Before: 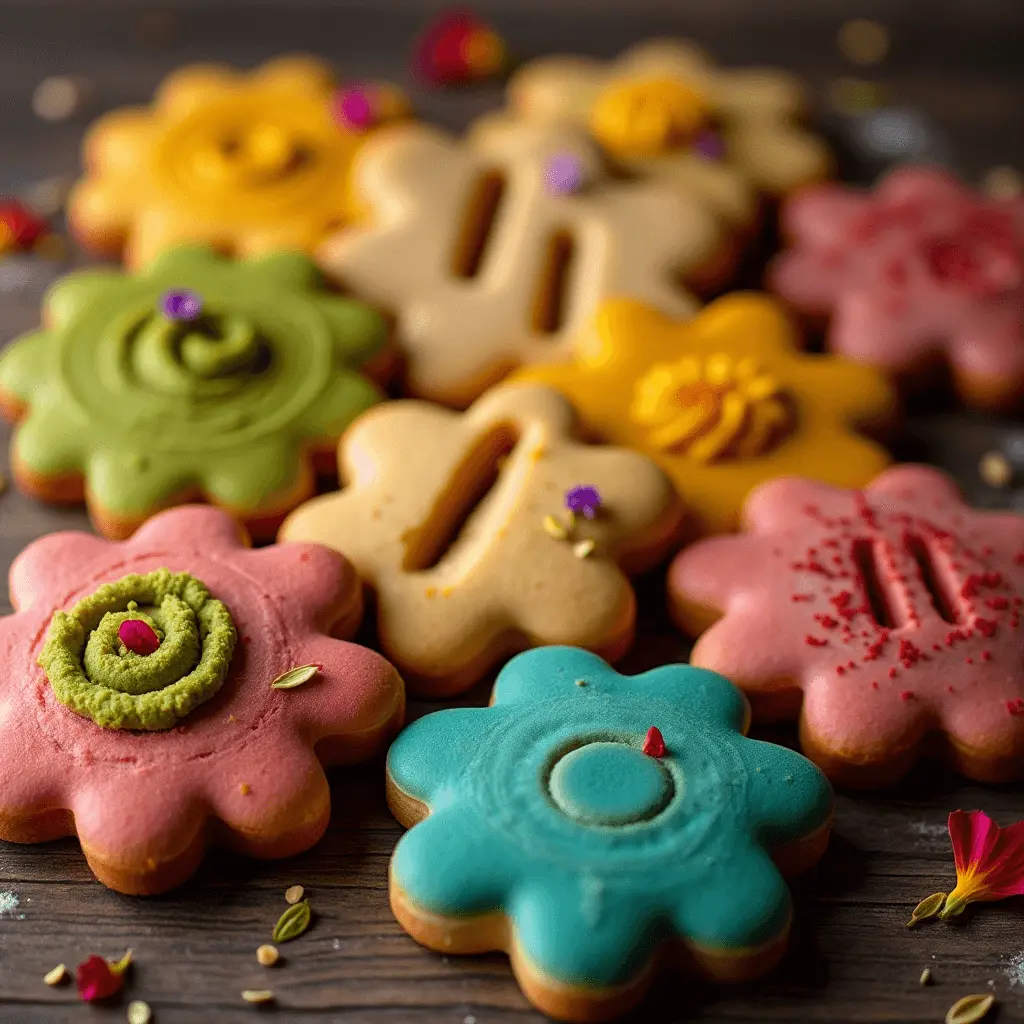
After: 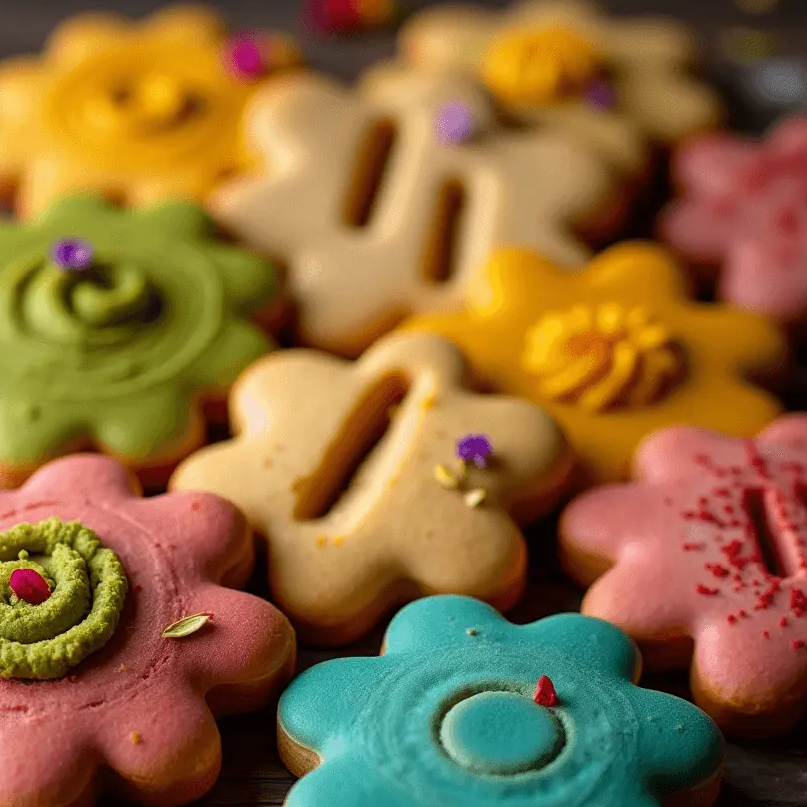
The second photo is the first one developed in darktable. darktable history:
crop and rotate: left 10.688%, top 5.029%, right 10.437%, bottom 16.15%
